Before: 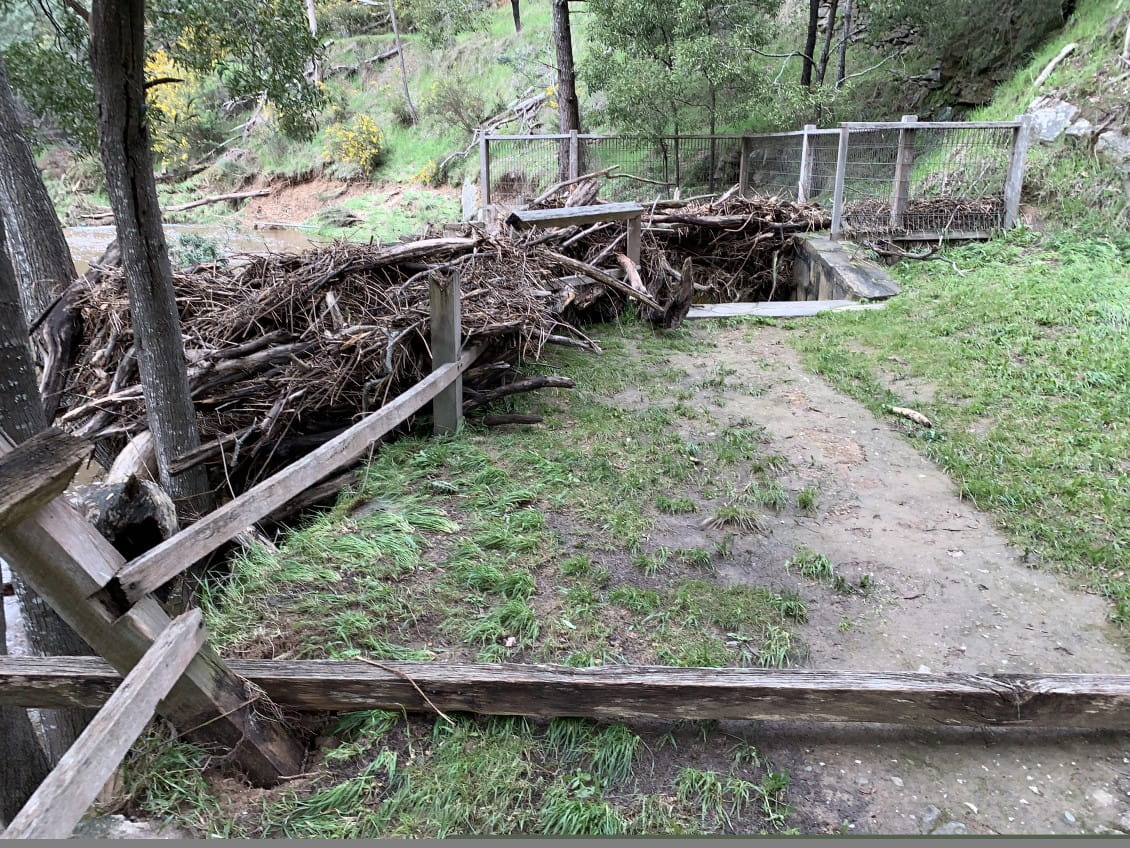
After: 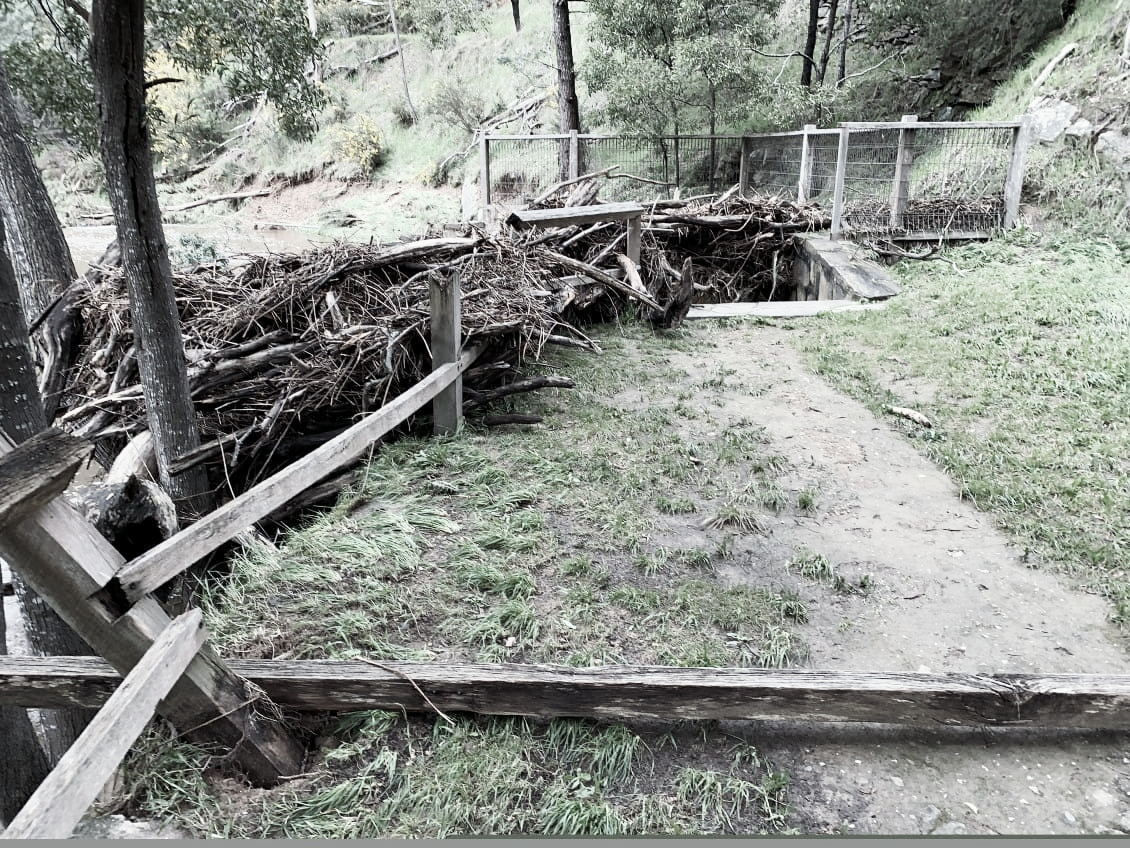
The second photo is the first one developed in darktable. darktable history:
tone curve: curves: ch0 [(0, 0) (0.003, 0.01) (0.011, 0.015) (0.025, 0.023) (0.044, 0.038) (0.069, 0.058) (0.1, 0.093) (0.136, 0.134) (0.177, 0.176) (0.224, 0.221) (0.277, 0.282) (0.335, 0.36) (0.399, 0.438) (0.468, 0.54) (0.543, 0.632) (0.623, 0.724) (0.709, 0.814) (0.801, 0.885) (0.898, 0.947) (1, 1)], preserve colors none
color look up table: target L [96.74, 88.93, 90.48, 81.01, 79.13, 77.76, 61.58, 69.91, 53.91, 45.91, 38.77, 22.47, 11.35, 200.5, 83.7, 83.14, 77.51, 74.64, 48.5, 34.71, 49.43, 33.65, 44.71, 32.96, 20.61, 17.72, 12.96, 93.96, 80.17, 75.29, 67.77, 36.77, 49.63, 50.04, 47.13, 37.53, 44.65, 37.21, 24.06, 17.36, 4.691, 6.867, 92.68, 76.25, 73.52, 69.1, 51.96, 35.3, 17.72], target a [-10.61, -15.09, -7.705, -28.74, -17.4, -22.46, -37.91, -11.75, -5.889, -8.351, -21.18, -13.95, 0.032, 0, -9.774, 0.697, 2.706, 12.81, 20.18, 39.73, 11.11, 39.83, 1.988, 17.15, 34.12, 11.5, 21.54, -0.738, 10.41, 1.613, 19.9, 44.46, -7.393, 26.75, 18.75, 32.91, 4.575, 8.963, 36.1, 27.23, 13.95, 7.373, -13.29, -31.2, -14.65, -2.448, -5.483, -13.31, -4.743], target b [21.49, 22.44, 5.646, 5.96, 9.67, 37.87, 28.91, 2.846, 9.766, 22.36, 13.35, 15.44, 3.821, 0, 45.75, 16.02, 23.09, 3.243, 27.89, 11.27, 19.94, -2.408, 1.271, 8.333, 19.38, 8.072, -1.282, -0.235, -8.238, -13.39, -18.27, -26.99, -28.2, -30.12, -4.141, -15.74, -15.86, -37.38, -37.86, -14.46, -29.05, -8.045, -3.499, -14.93, -17.07, -4.301, -15.66, -3.251, -12.15], num patches 49
